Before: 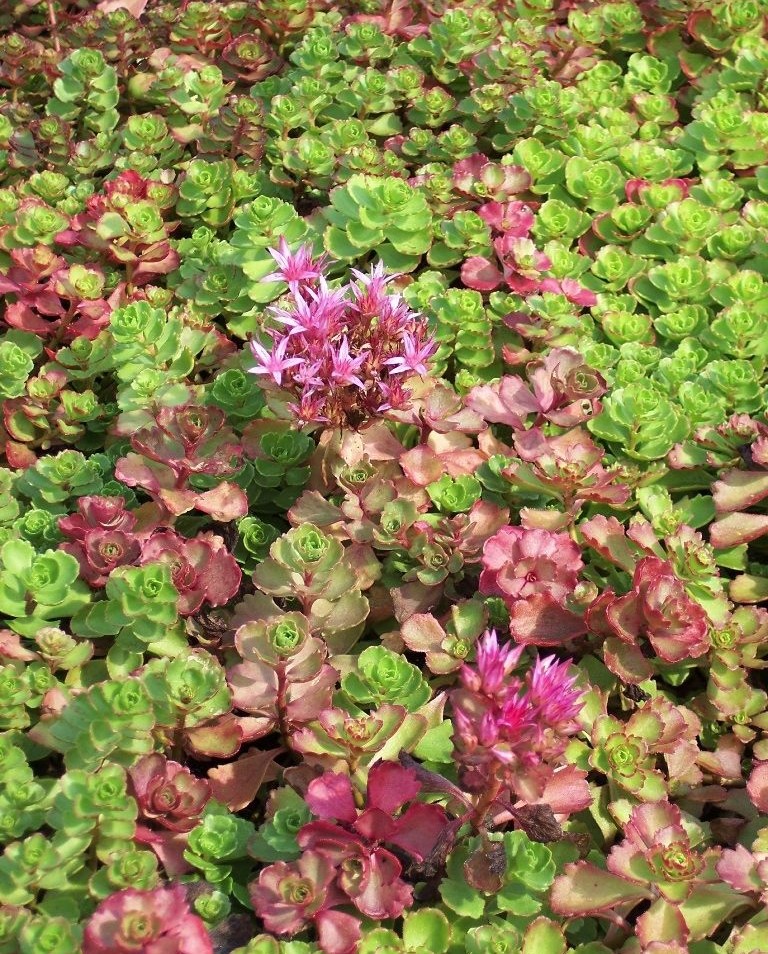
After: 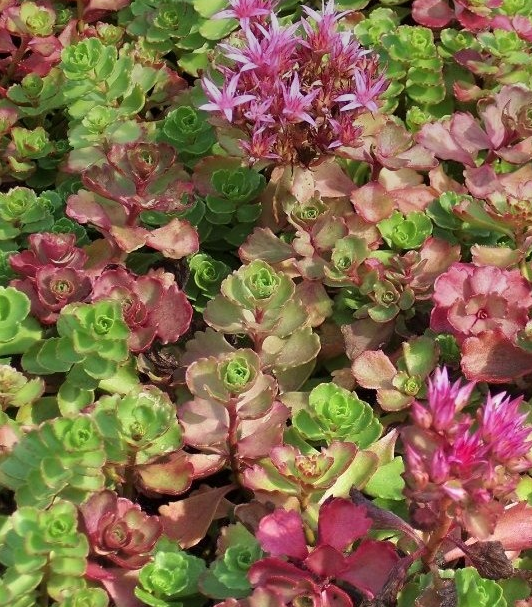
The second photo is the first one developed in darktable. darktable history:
crop: left 6.488%, top 27.668%, right 24.183%, bottom 8.656%
graduated density: on, module defaults
